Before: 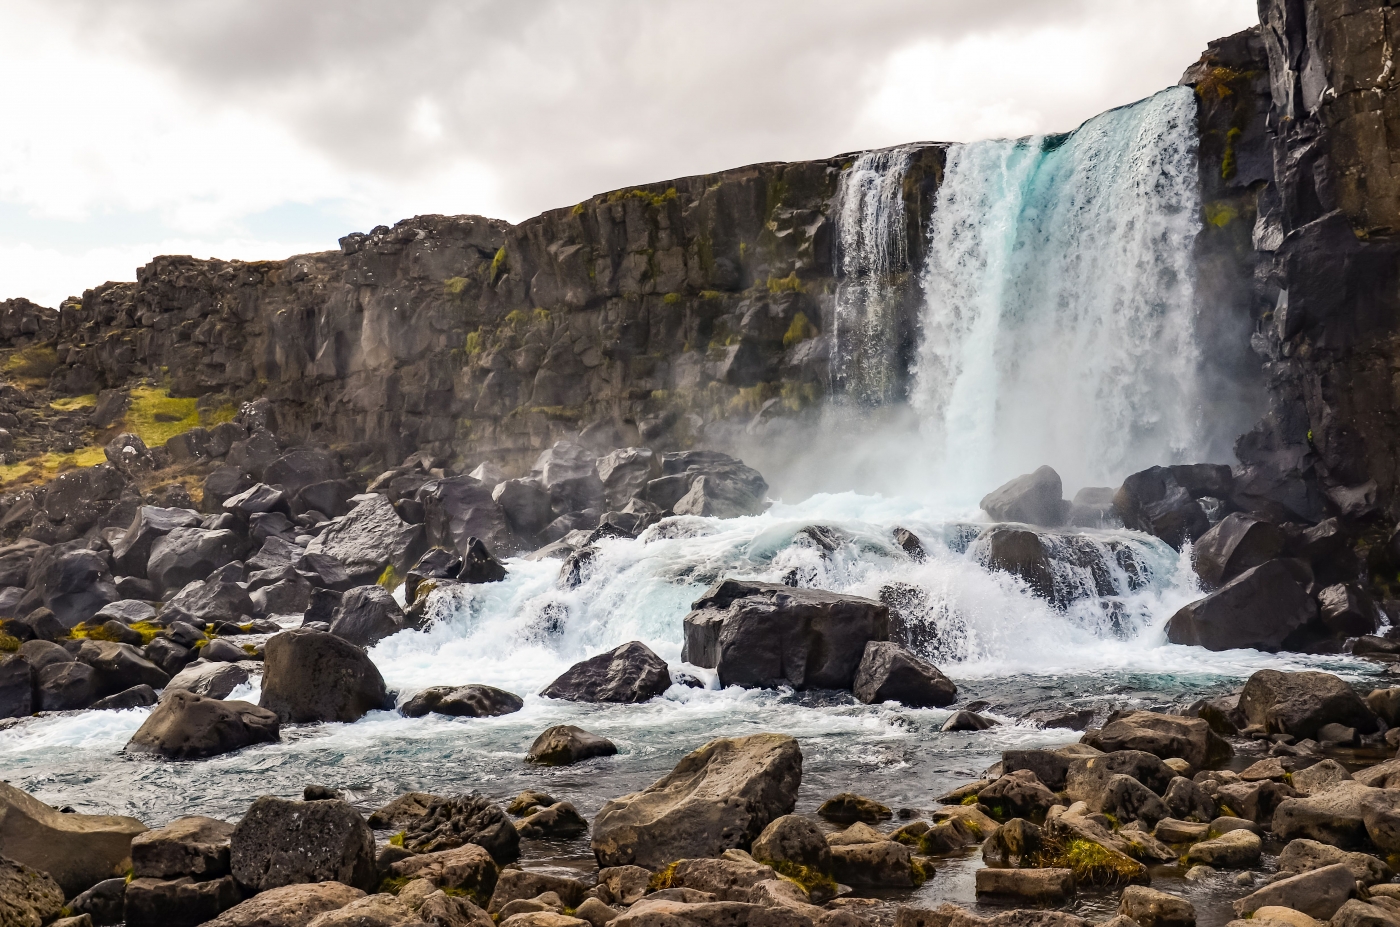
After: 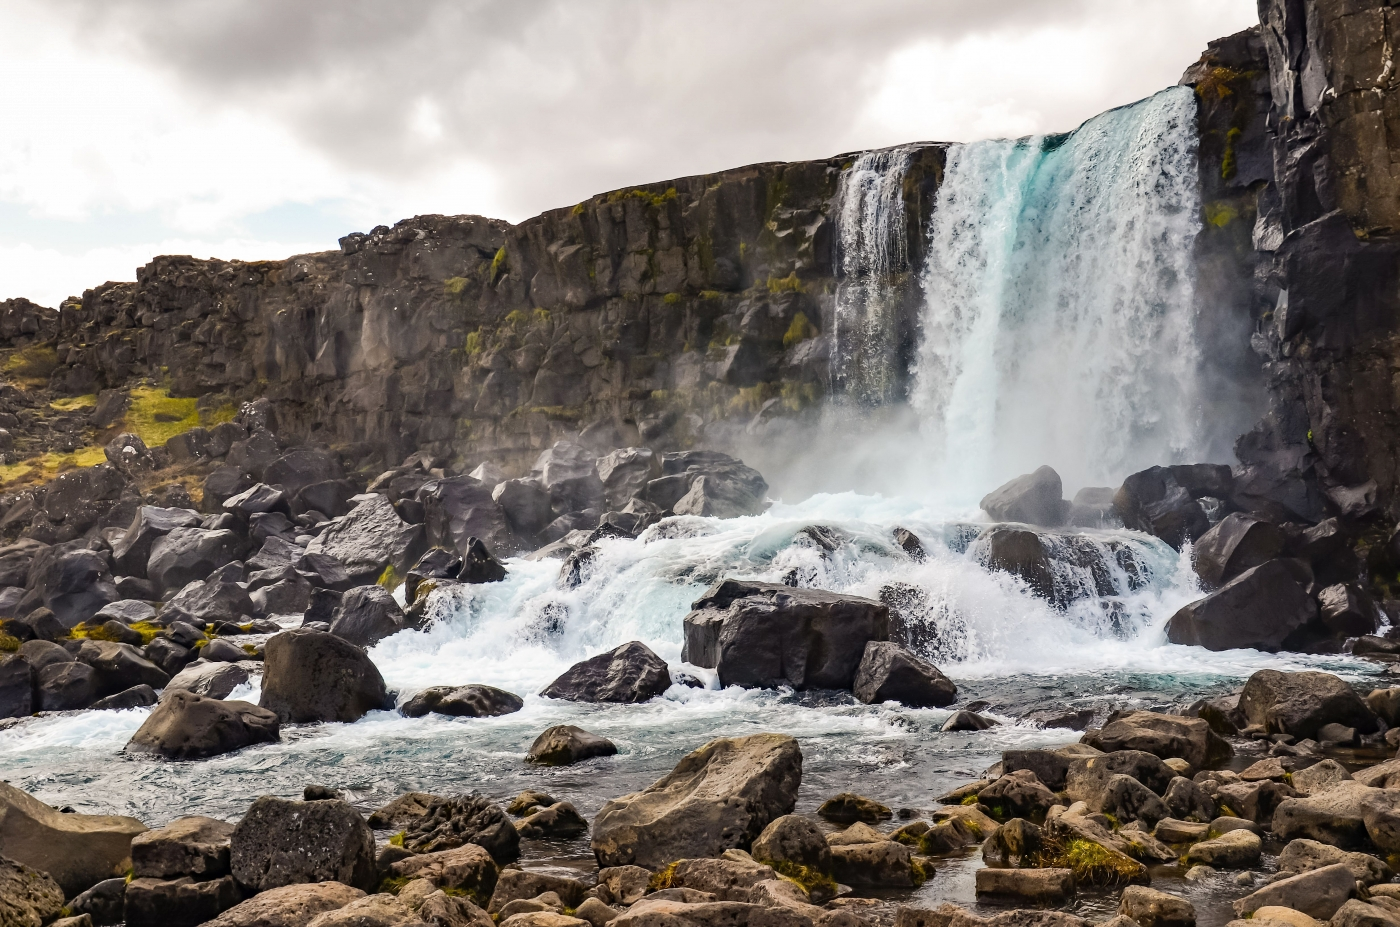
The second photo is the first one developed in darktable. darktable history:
shadows and highlights: radius 266.26, soften with gaussian
